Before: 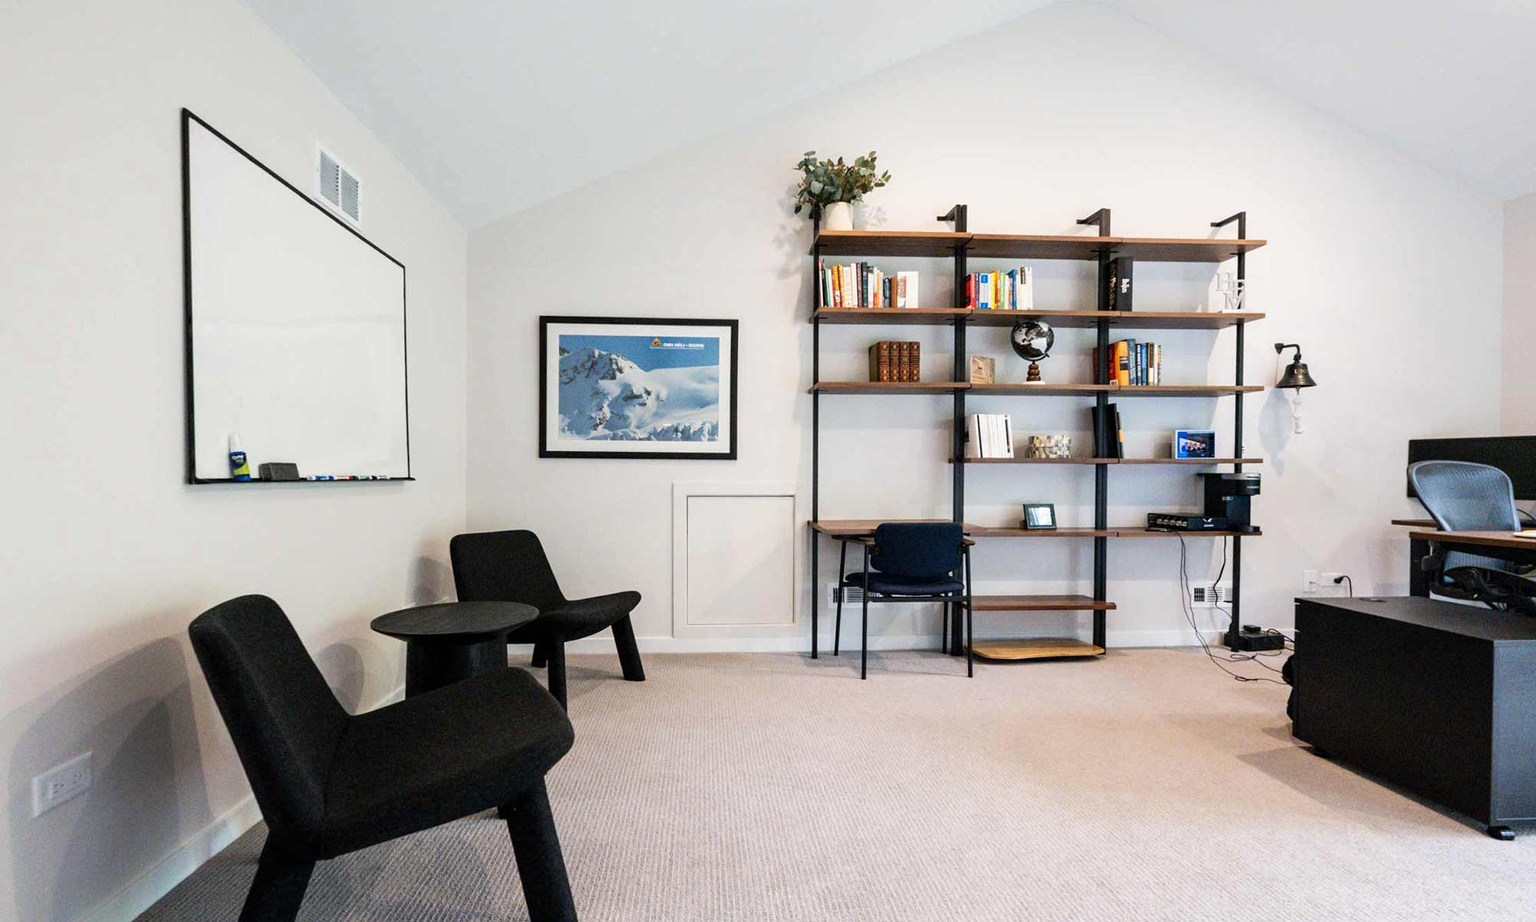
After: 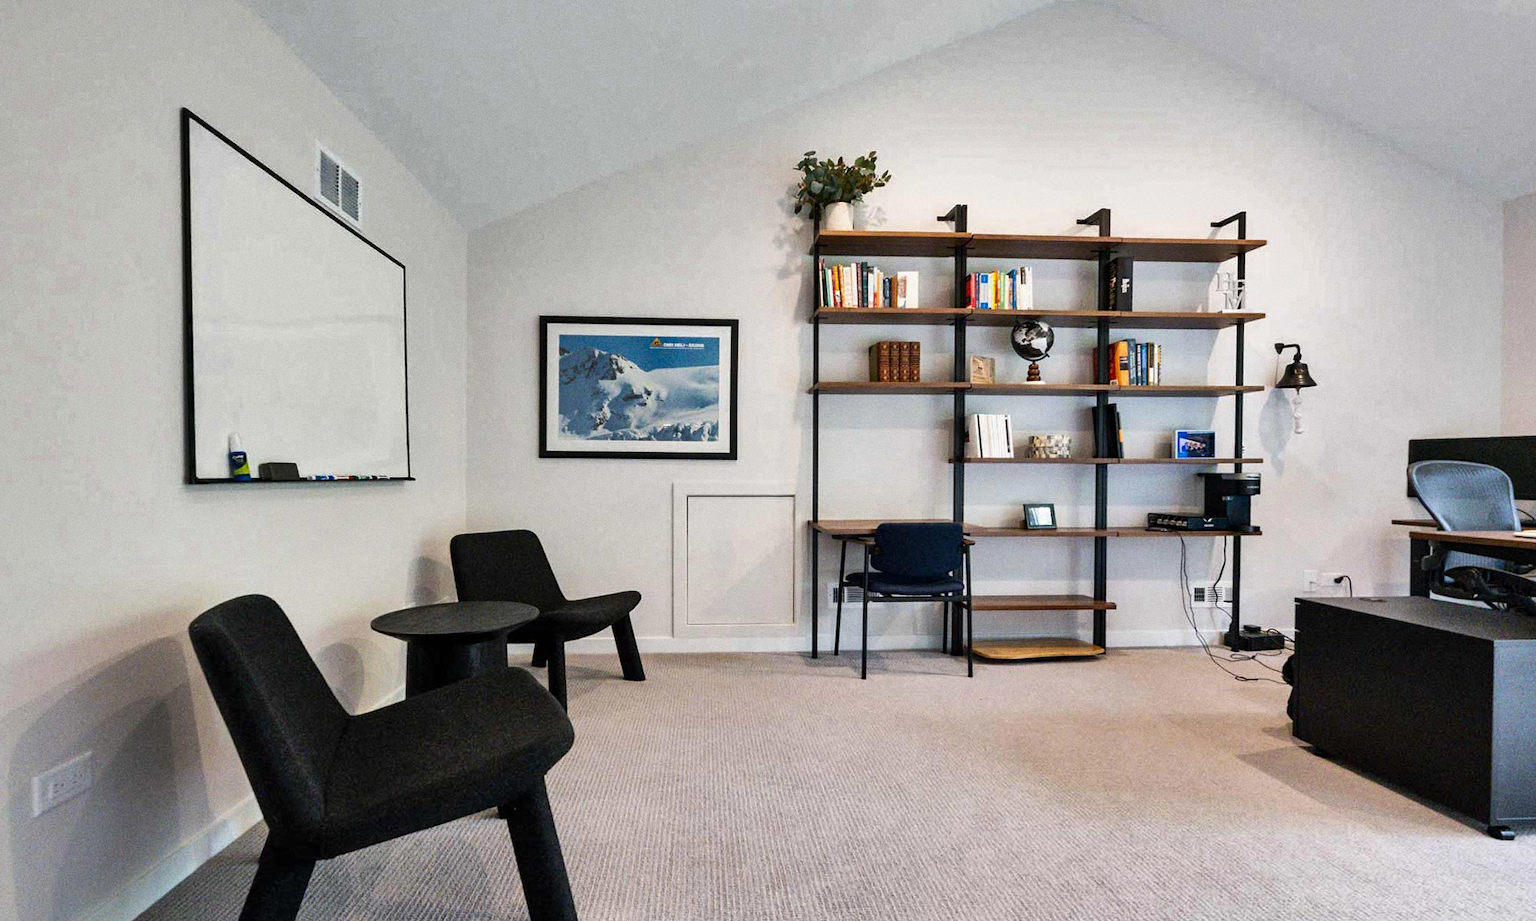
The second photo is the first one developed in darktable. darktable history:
grain: coarseness 0.09 ISO
shadows and highlights: shadows 60, highlights -60.23, soften with gaussian
